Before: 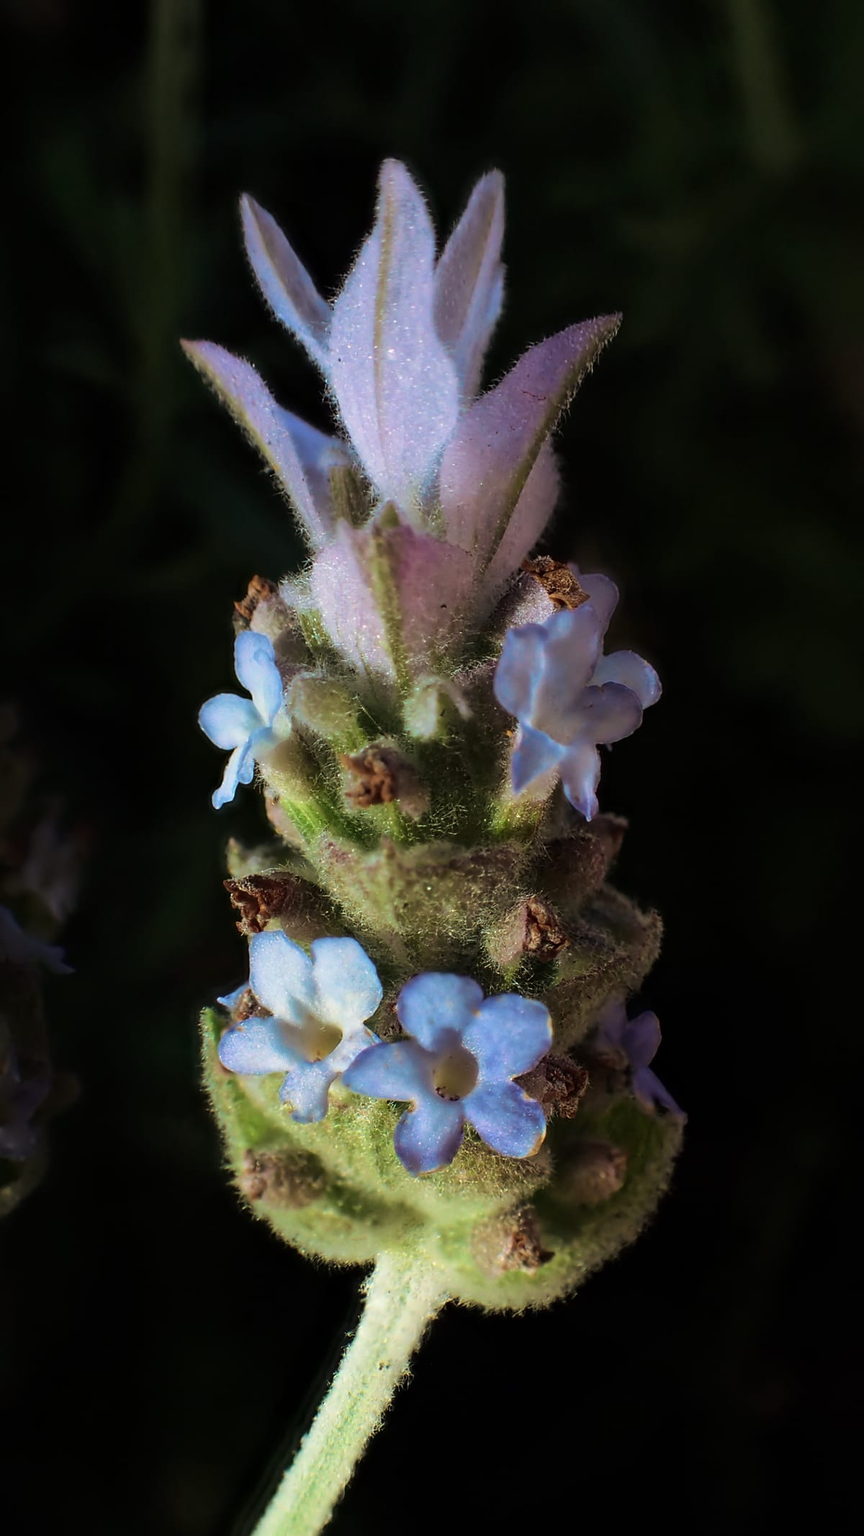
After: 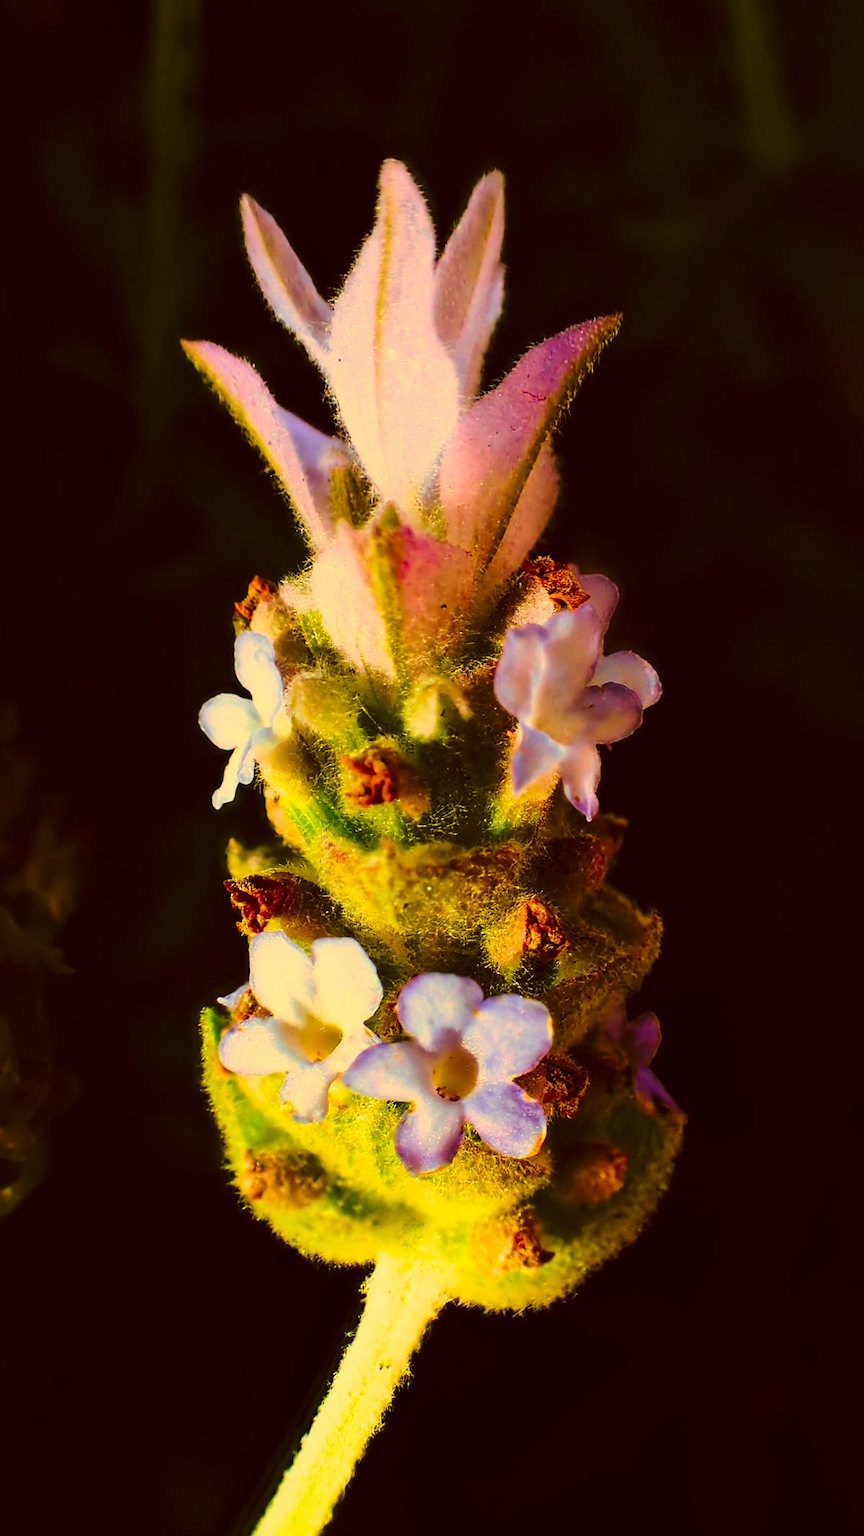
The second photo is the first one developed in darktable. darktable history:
color correction: highlights a* 10.44, highlights b* 30.04, shadows a* 2.73, shadows b* 17.51, saturation 1.72
contrast brightness saturation: saturation -0.05
base curve: curves: ch0 [(0, 0) (0.028, 0.03) (0.121, 0.232) (0.46, 0.748) (0.859, 0.968) (1, 1)], preserve colors none
